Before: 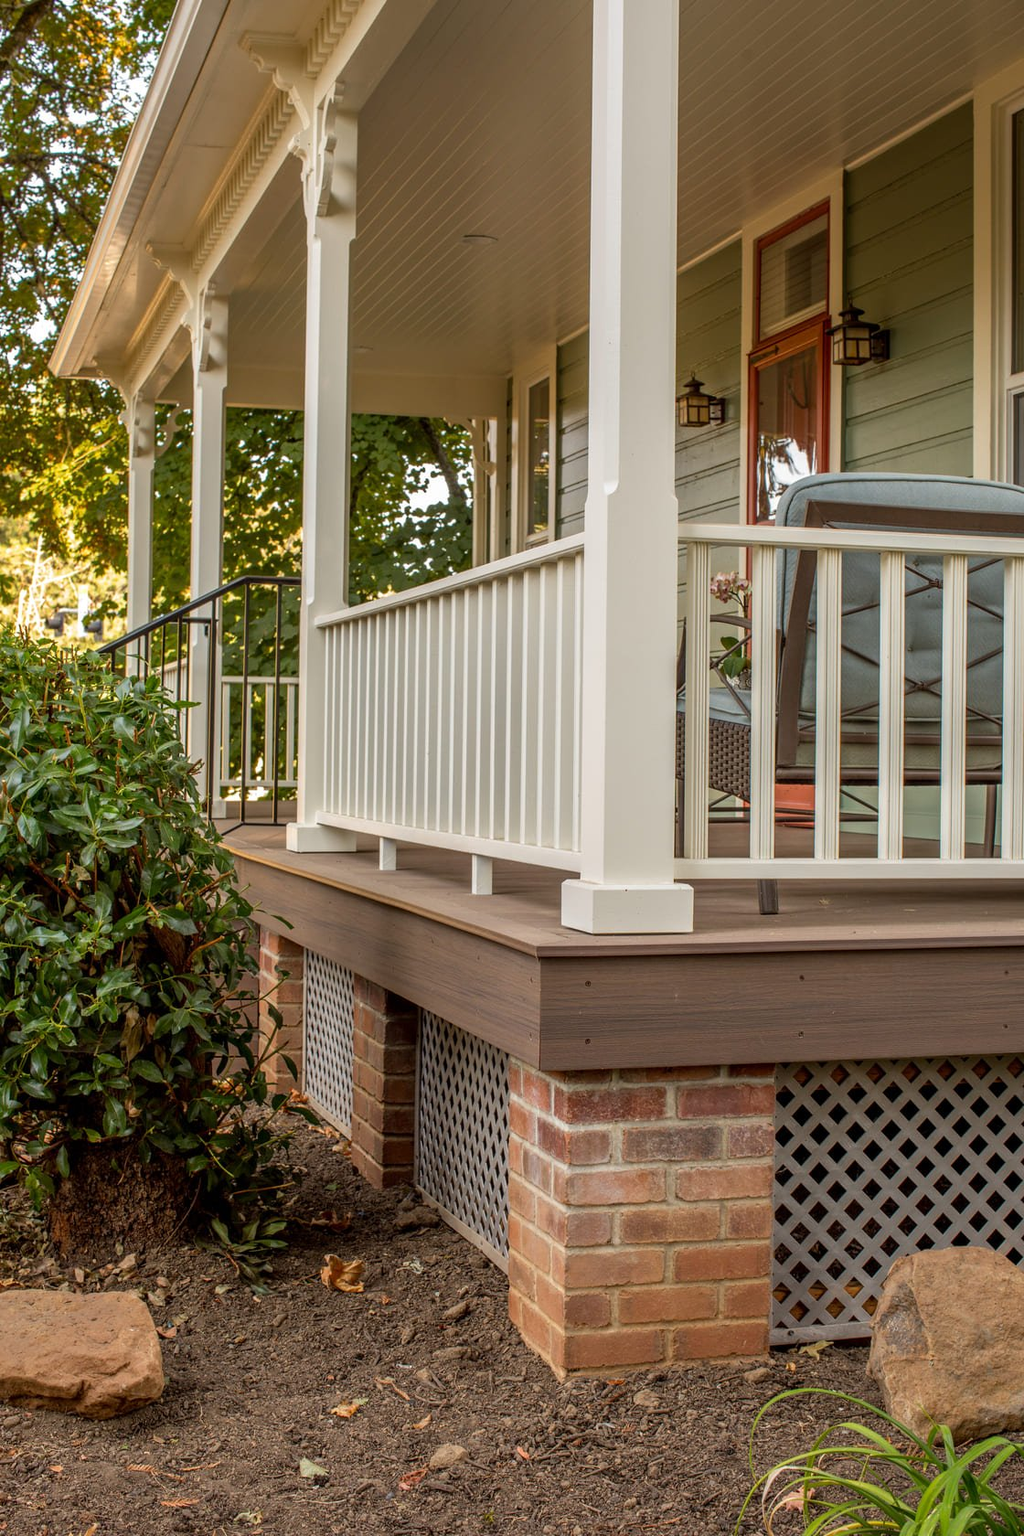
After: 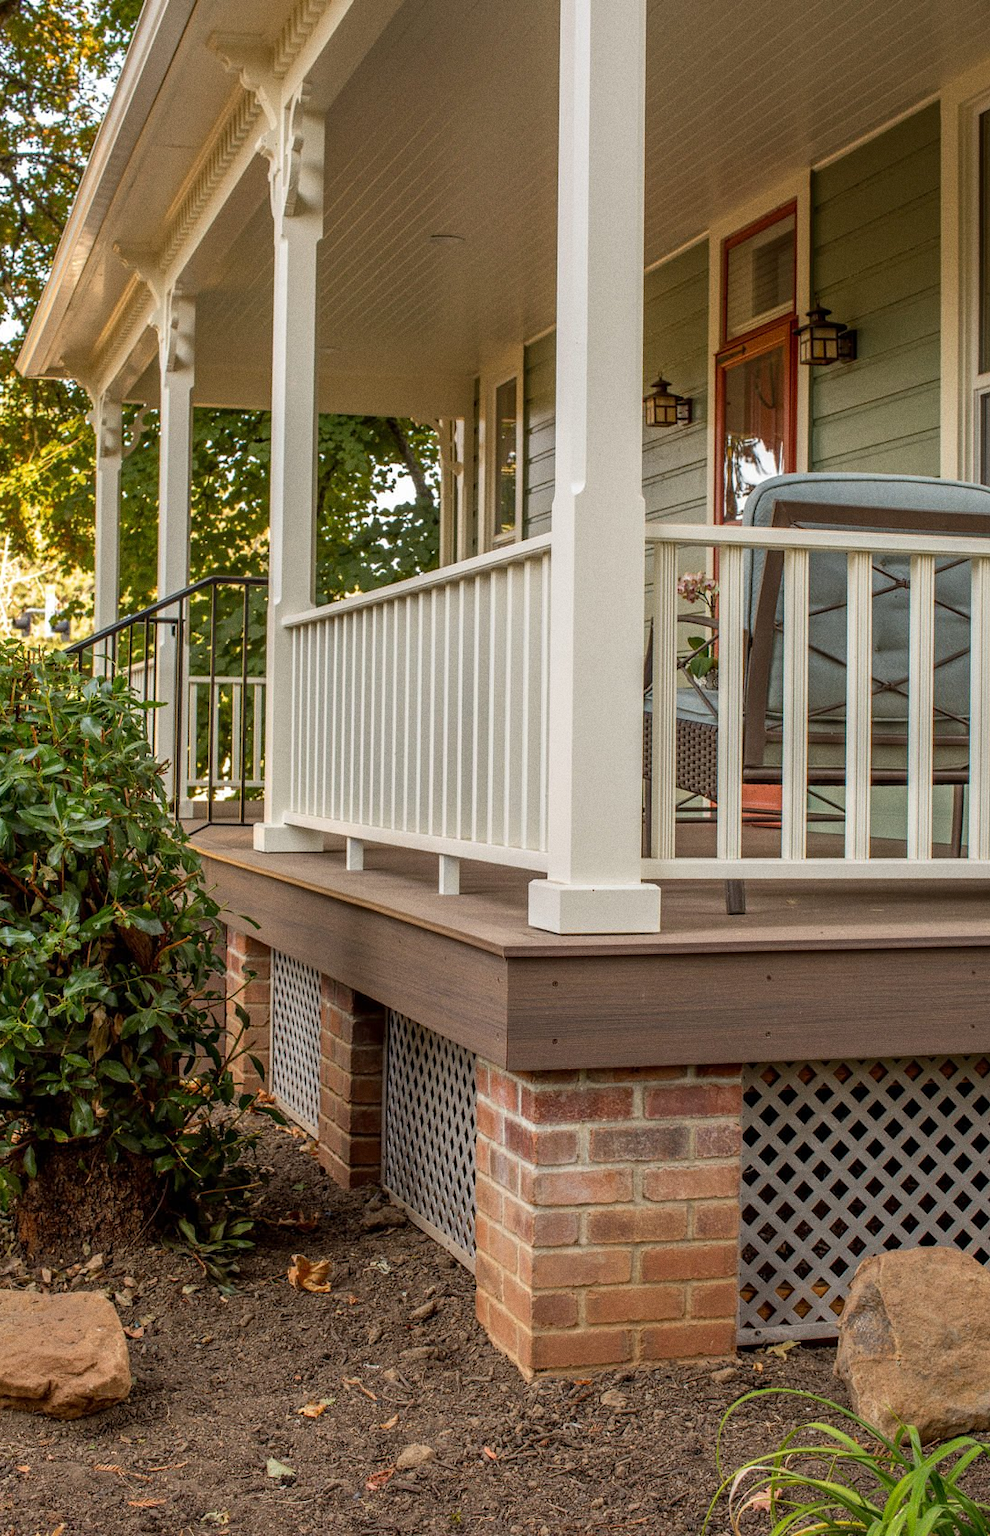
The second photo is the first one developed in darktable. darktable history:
crop and rotate: left 3.238%
grain: on, module defaults
